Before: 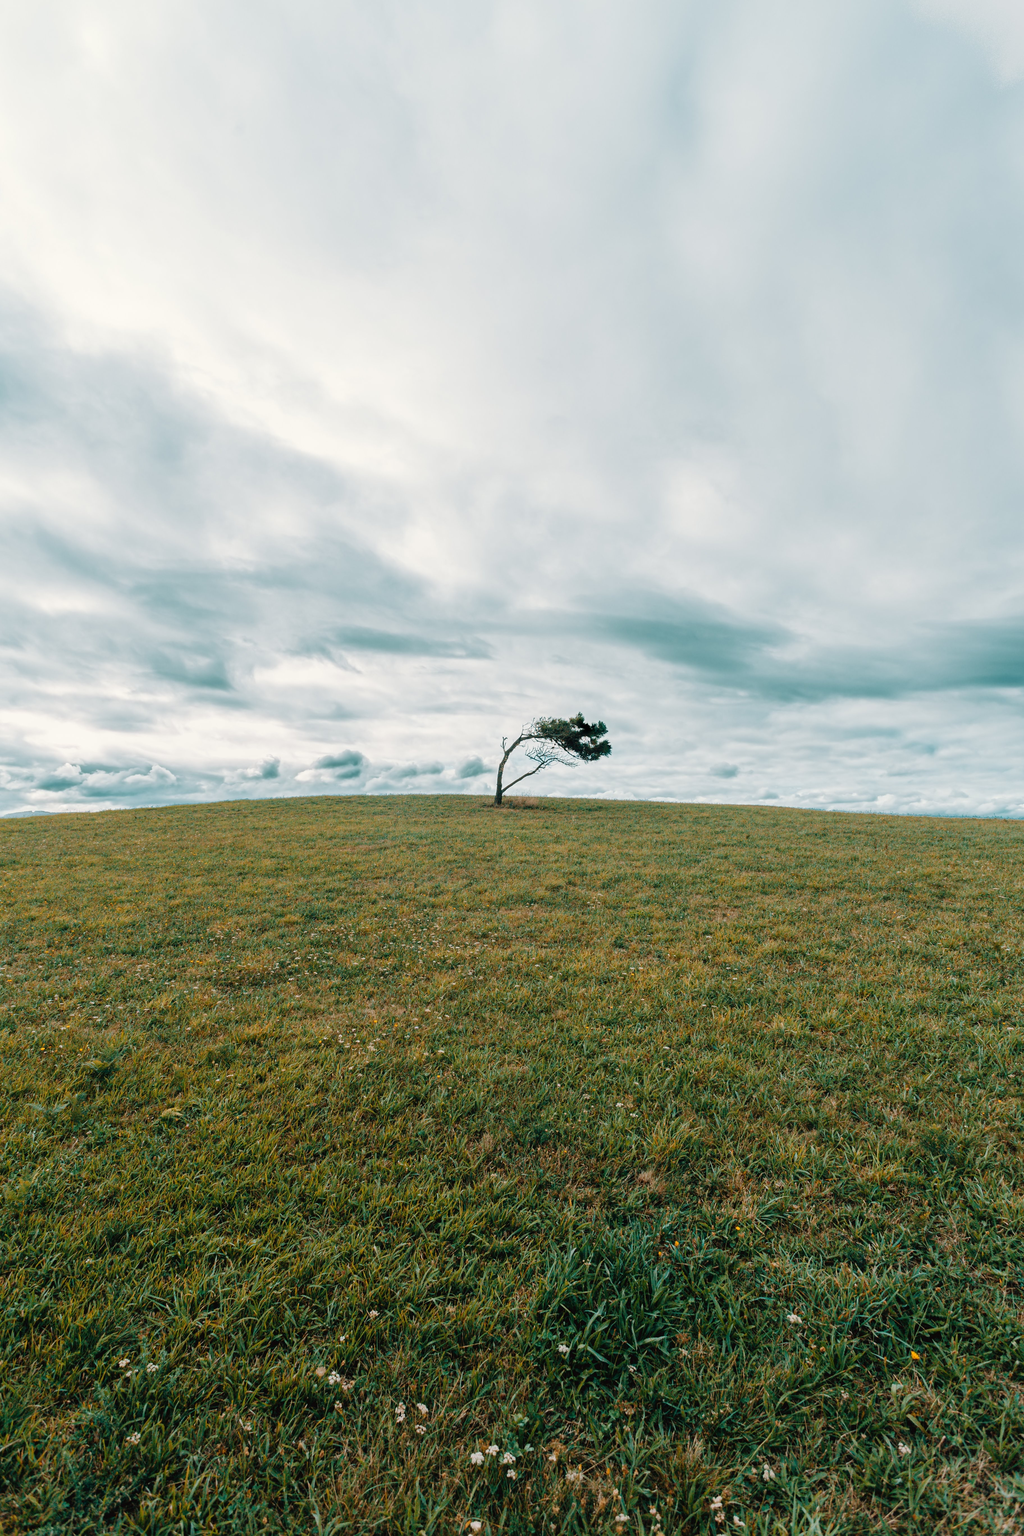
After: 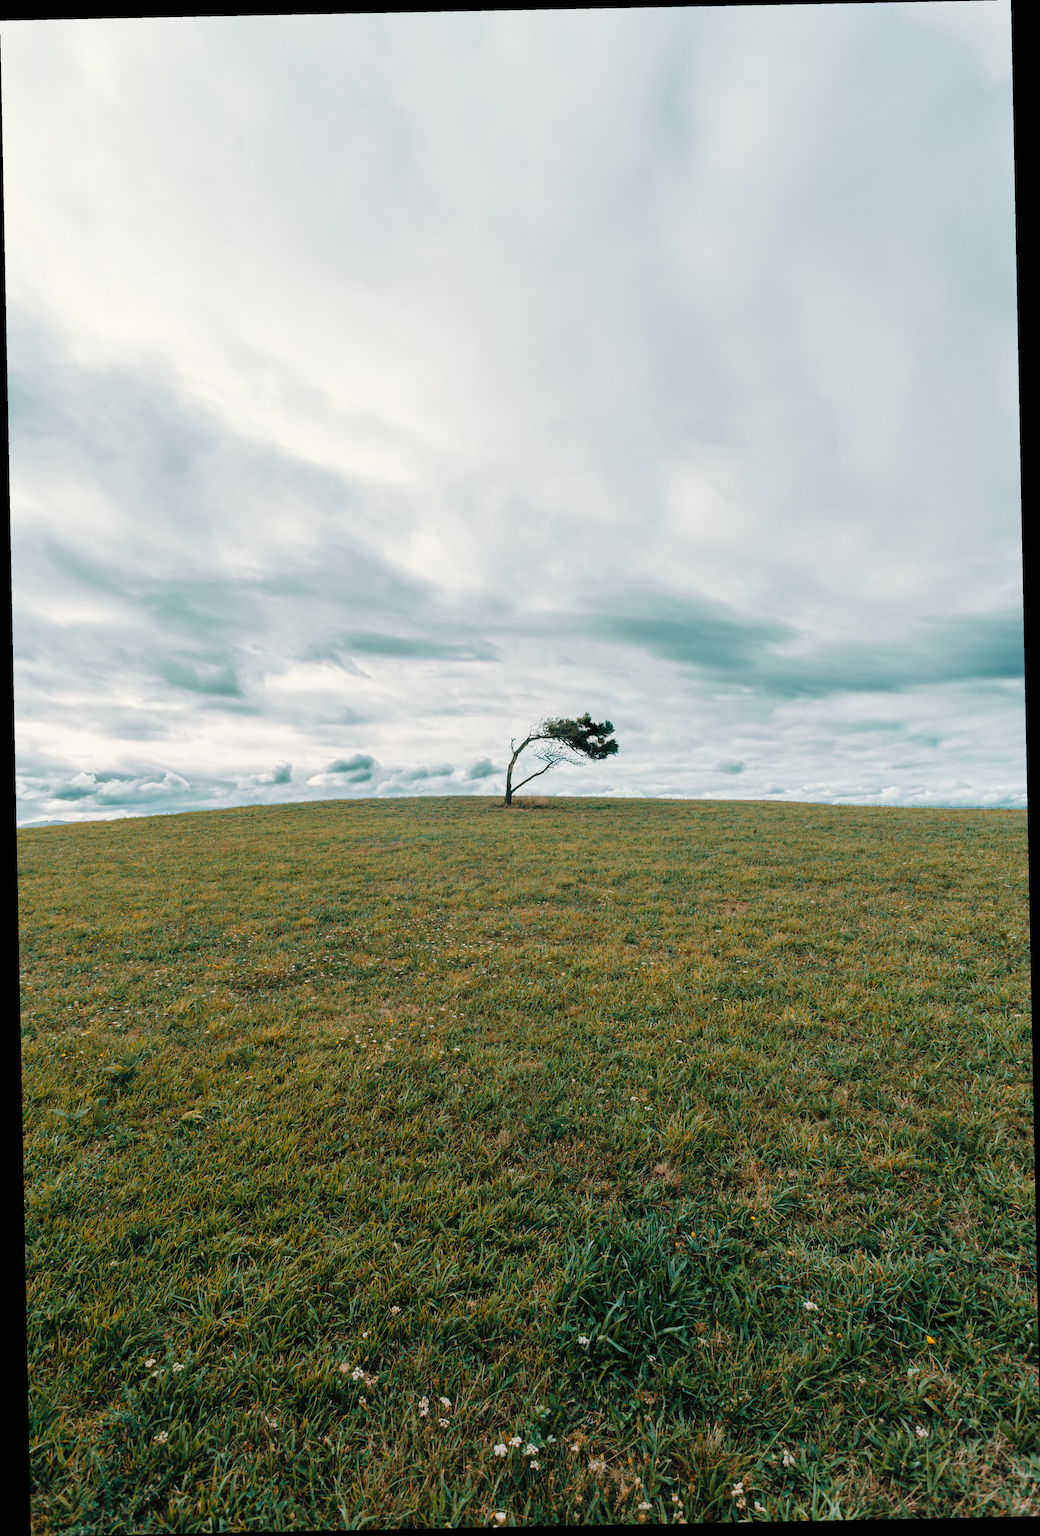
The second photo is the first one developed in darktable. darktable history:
tone equalizer: on, module defaults
rotate and perspective: rotation -1.17°, automatic cropping off
